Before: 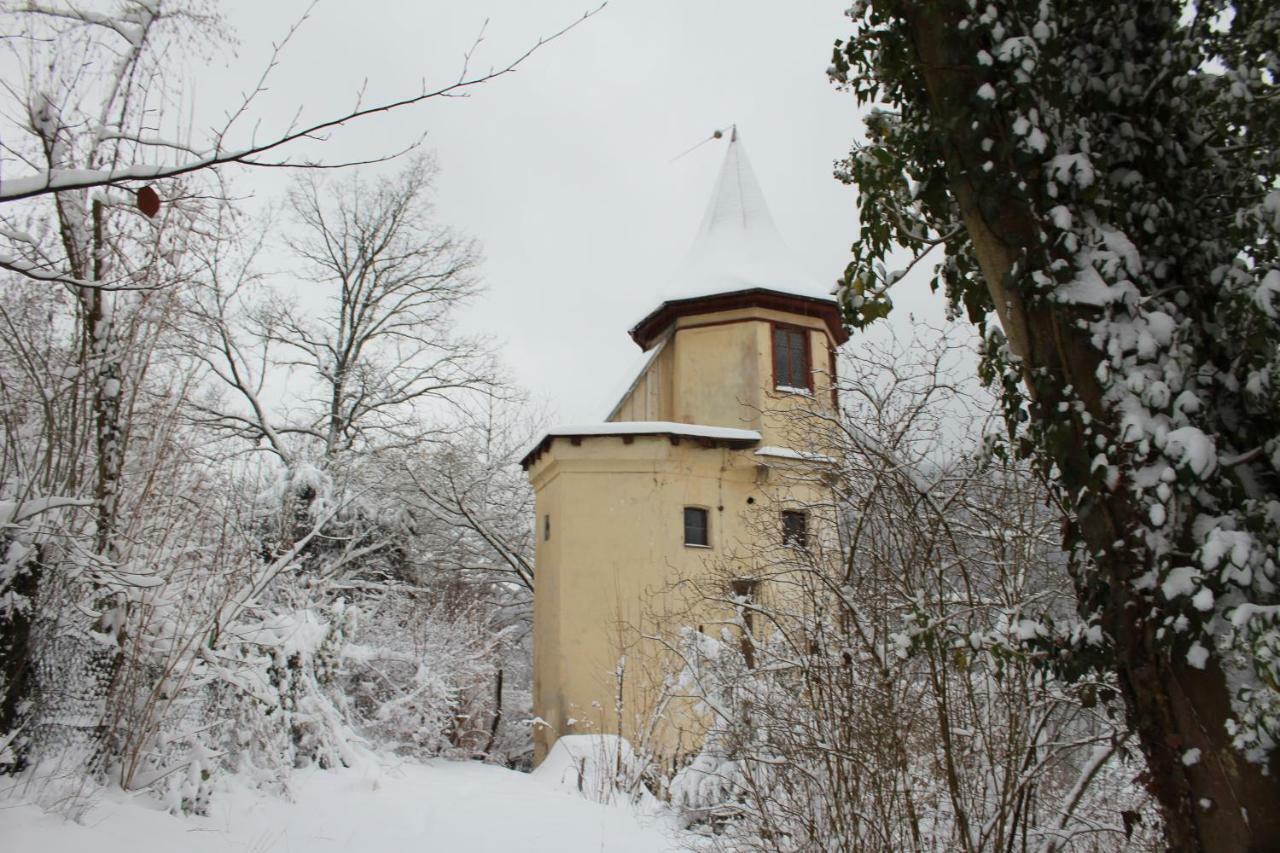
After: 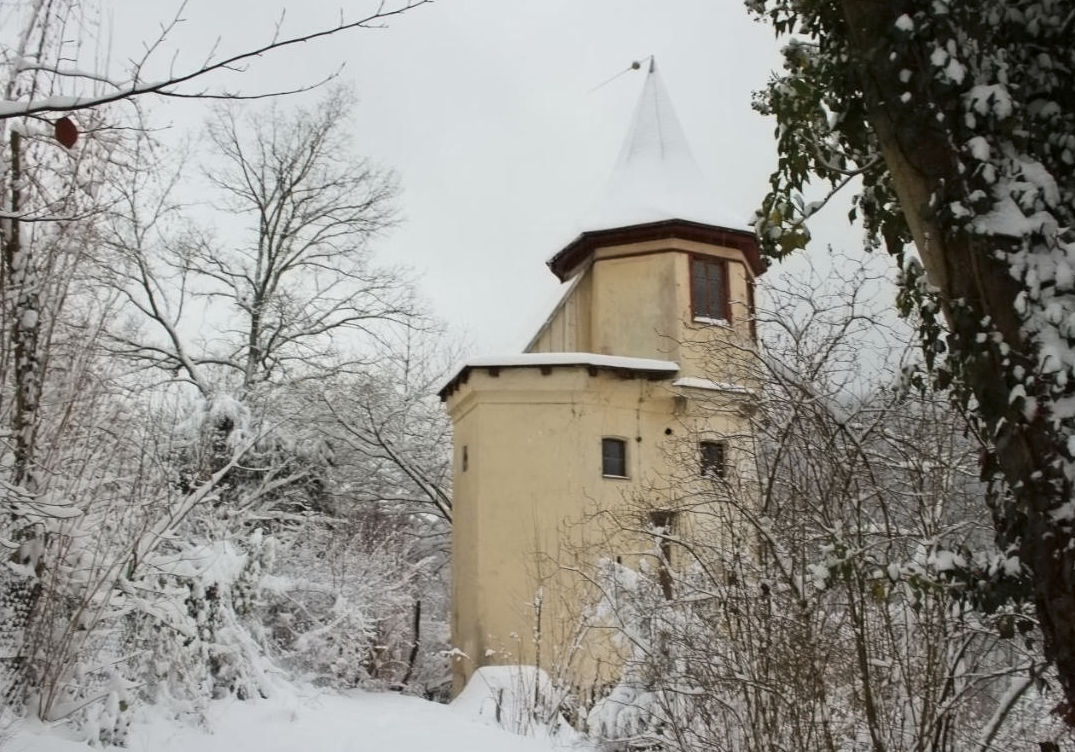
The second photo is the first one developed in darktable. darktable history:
crop: left 6.446%, top 8.188%, right 9.538%, bottom 3.548%
contrast equalizer: y [[0.5 ×6], [0.5 ×6], [0.5 ×6], [0 ×6], [0, 0.039, 0.251, 0.29, 0.293, 0.292]]
